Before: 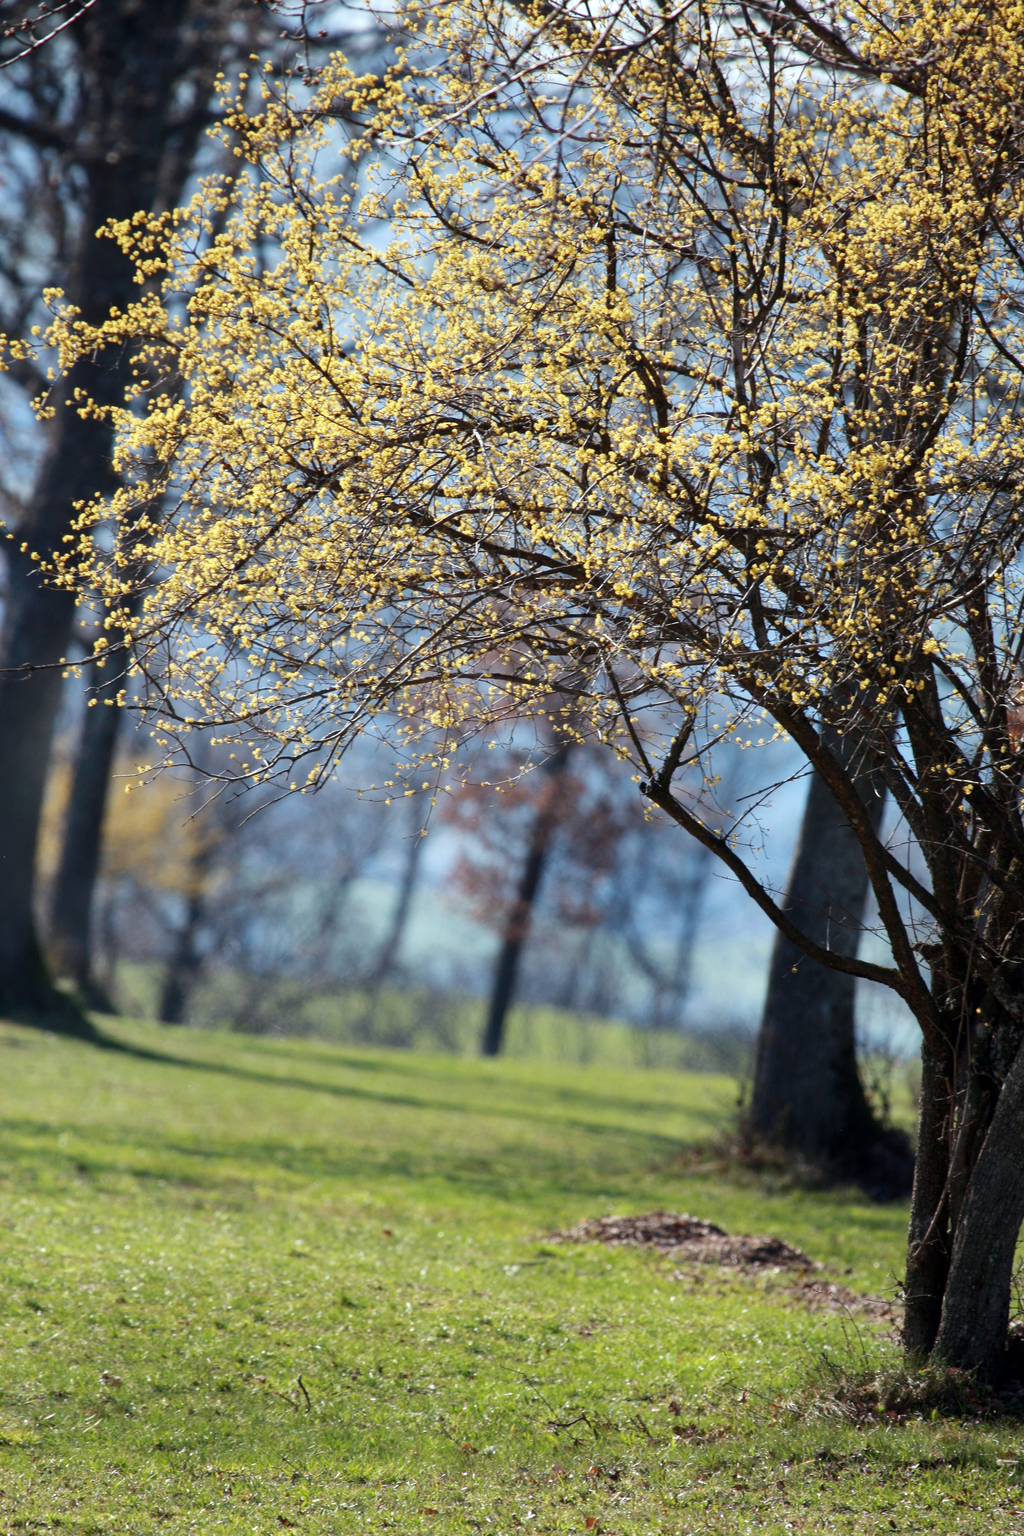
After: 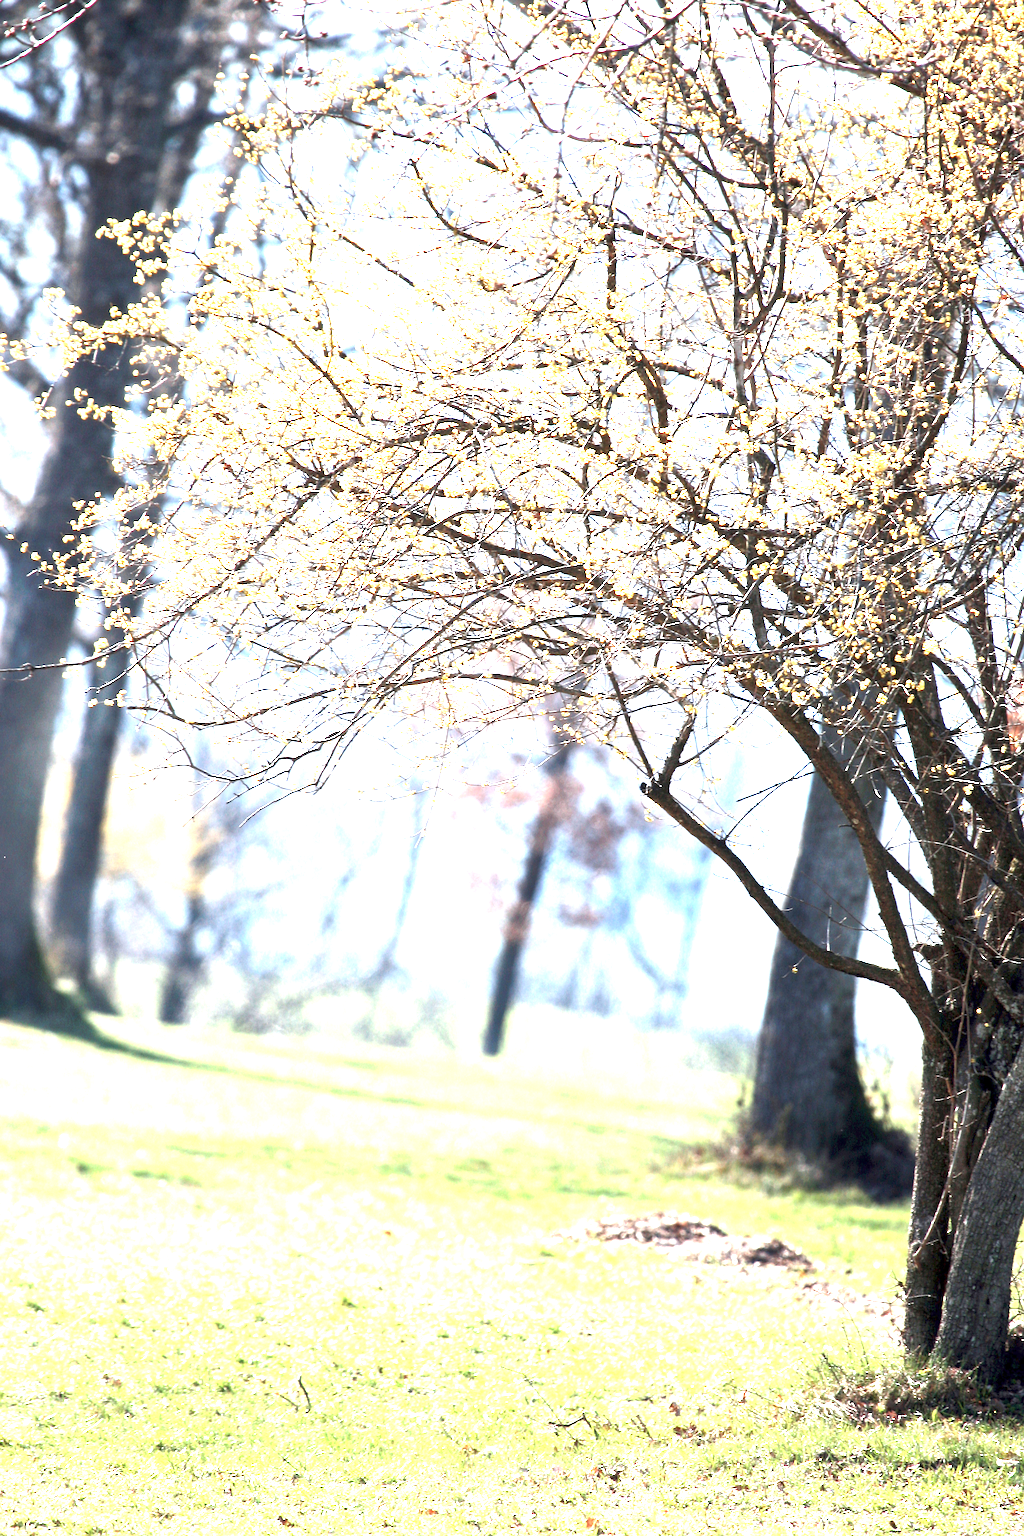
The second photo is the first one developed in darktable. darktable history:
contrast brightness saturation: saturation -0.174
sharpen: radius 1.904, amount 0.396, threshold 1.507
exposure: exposure 2.264 EV, compensate exposure bias true, compensate highlight preservation false
